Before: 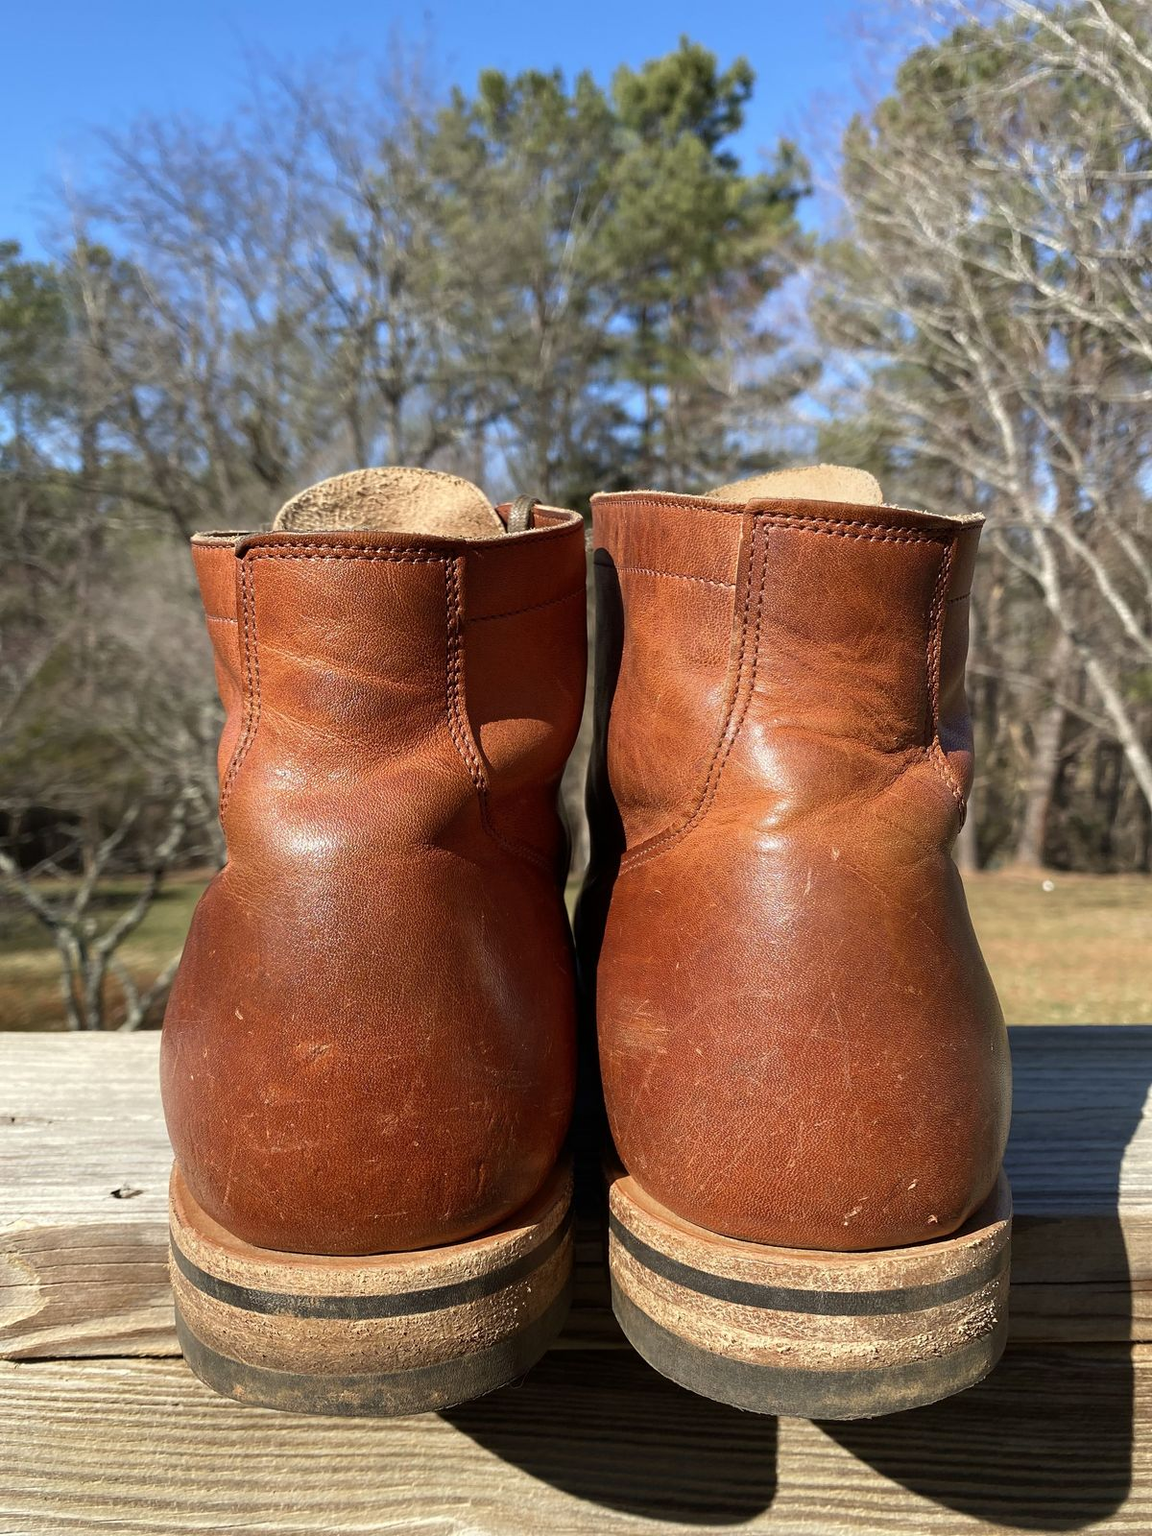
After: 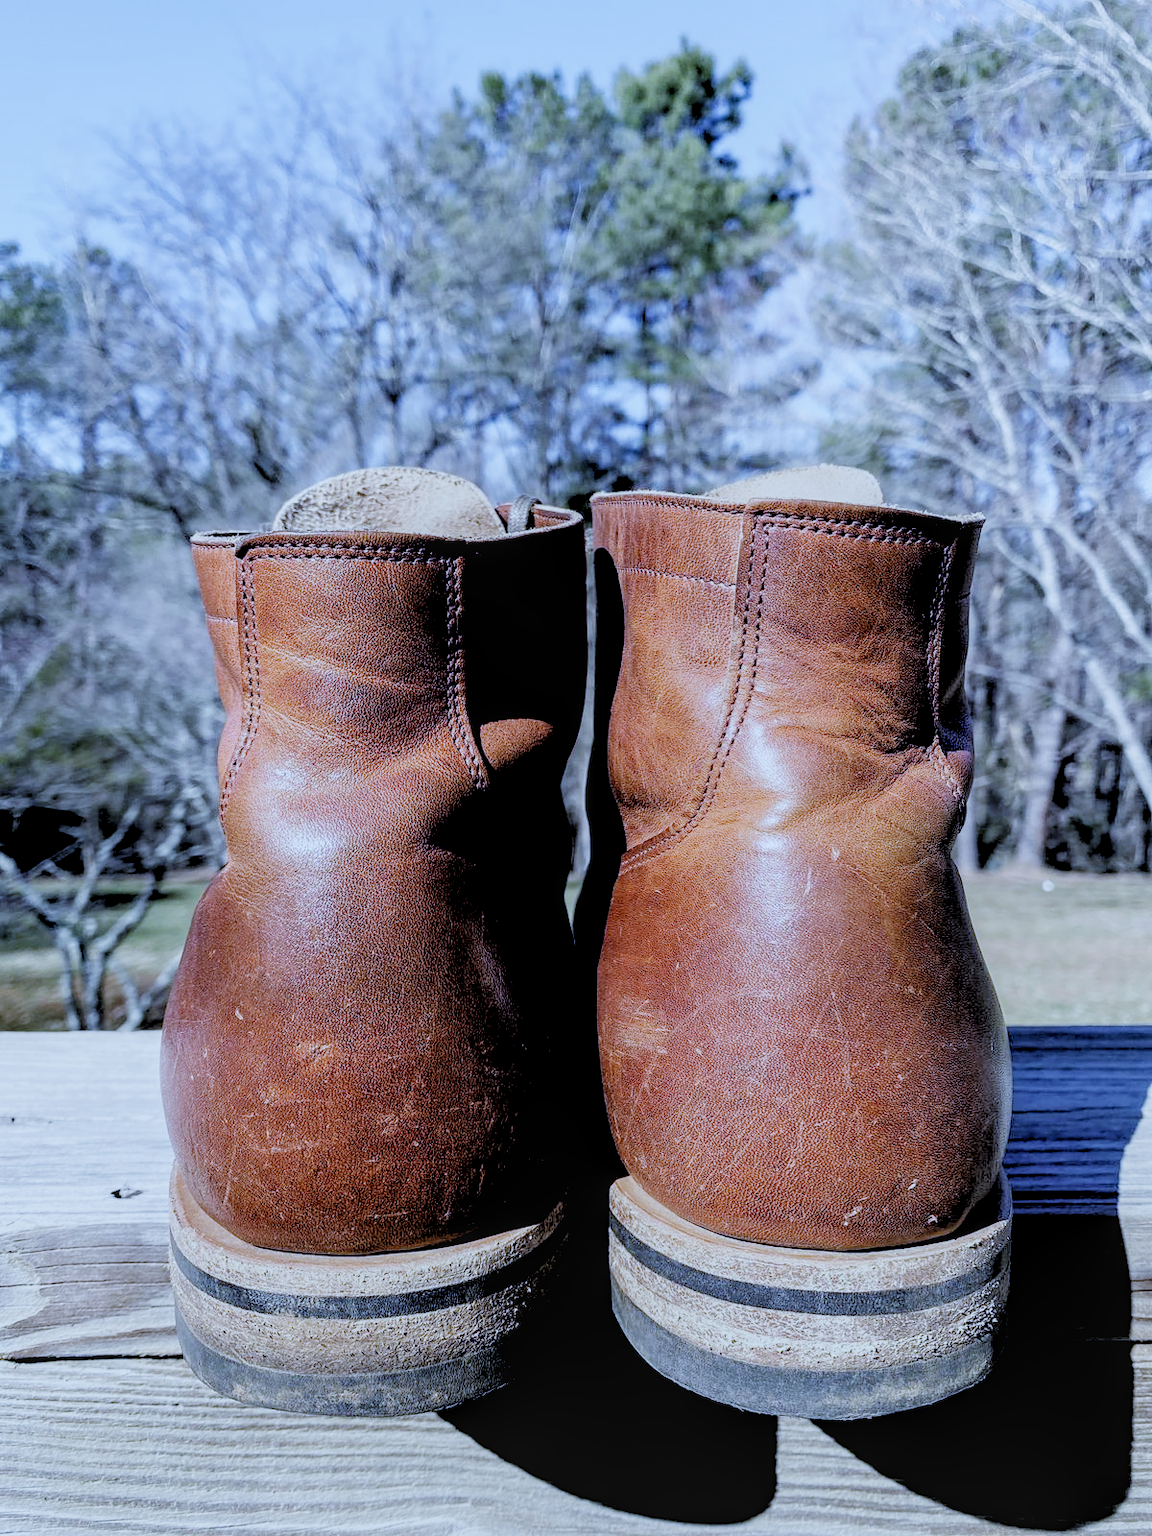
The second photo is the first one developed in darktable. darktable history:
local contrast: on, module defaults
rgb levels: levels [[0.027, 0.429, 0.996], [0, 0.5, 1], [0, 0.5, 1]]
white balance: red 0.766, blue 1.537
sigmoid: skew -0.2, preserve hue 0%, red attenuation 0.1, red rotation 0.035, green attenuation 0.1, green rotation -0.017, blue attenuation 0.15, blue rotation -0.052, base primaries Rec2020
